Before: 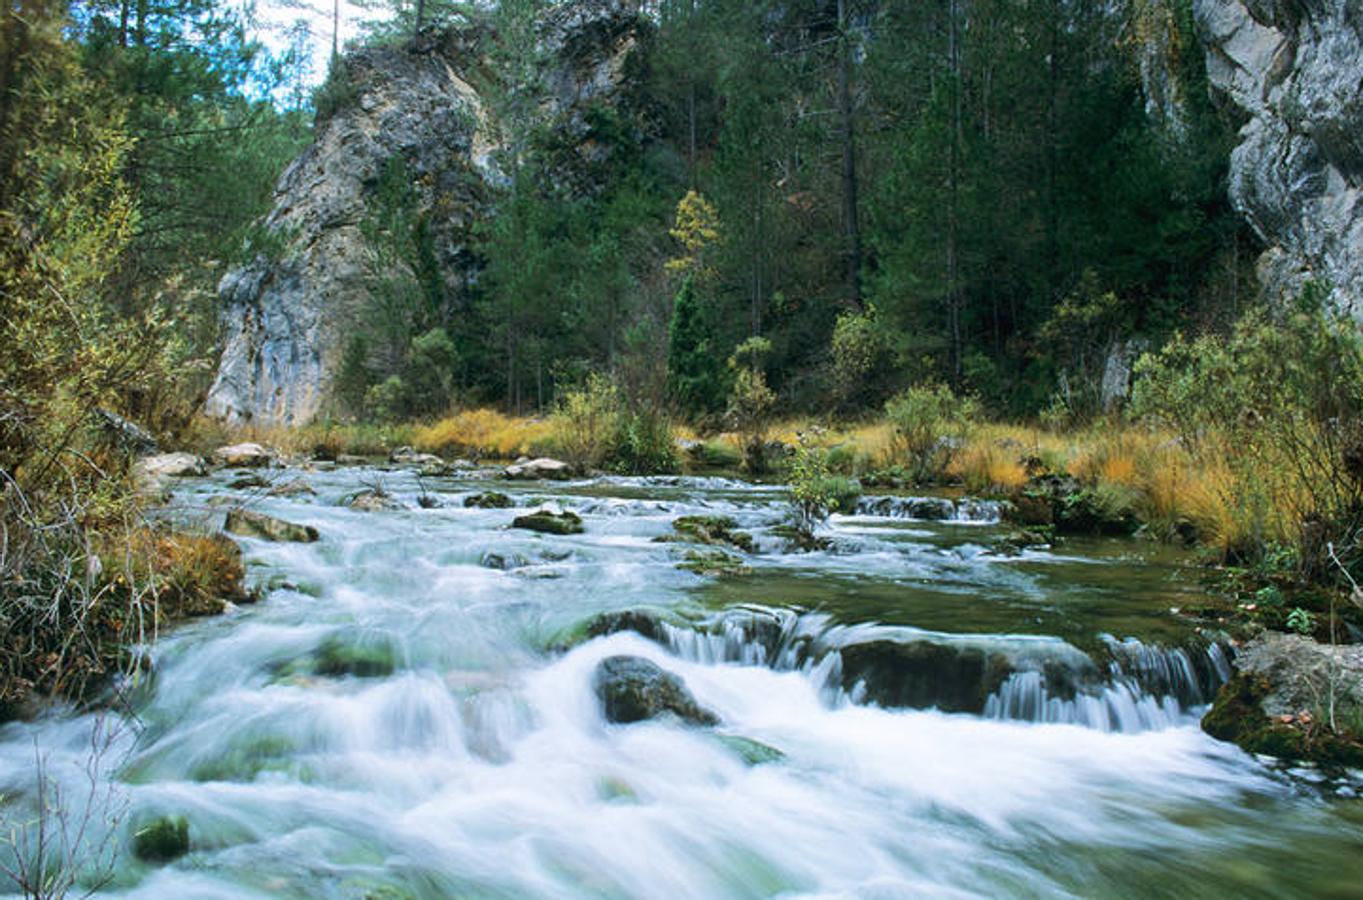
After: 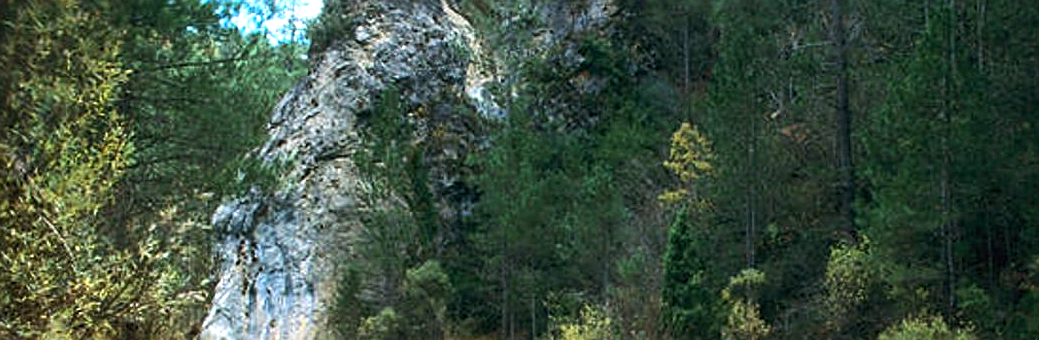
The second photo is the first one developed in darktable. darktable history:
tone equalizer: -8 EV 0.001 EV, -7 EV -0.002 EV, -6 EV 0.001 EV, -5 EV -0.044 EV, -4 EV -0.152 EV, -3 EV -0.163 EV, -2 EV 0.211 EV, -1 EV 0.724 EV, +0 EV 0.48 EV
sharpen: on, module defaults
levels: mode automatic, levels [0.514, 0.759, 1]
crop: left 0.514%, top 7.64%, right 23.221%, bottom 54.478%
